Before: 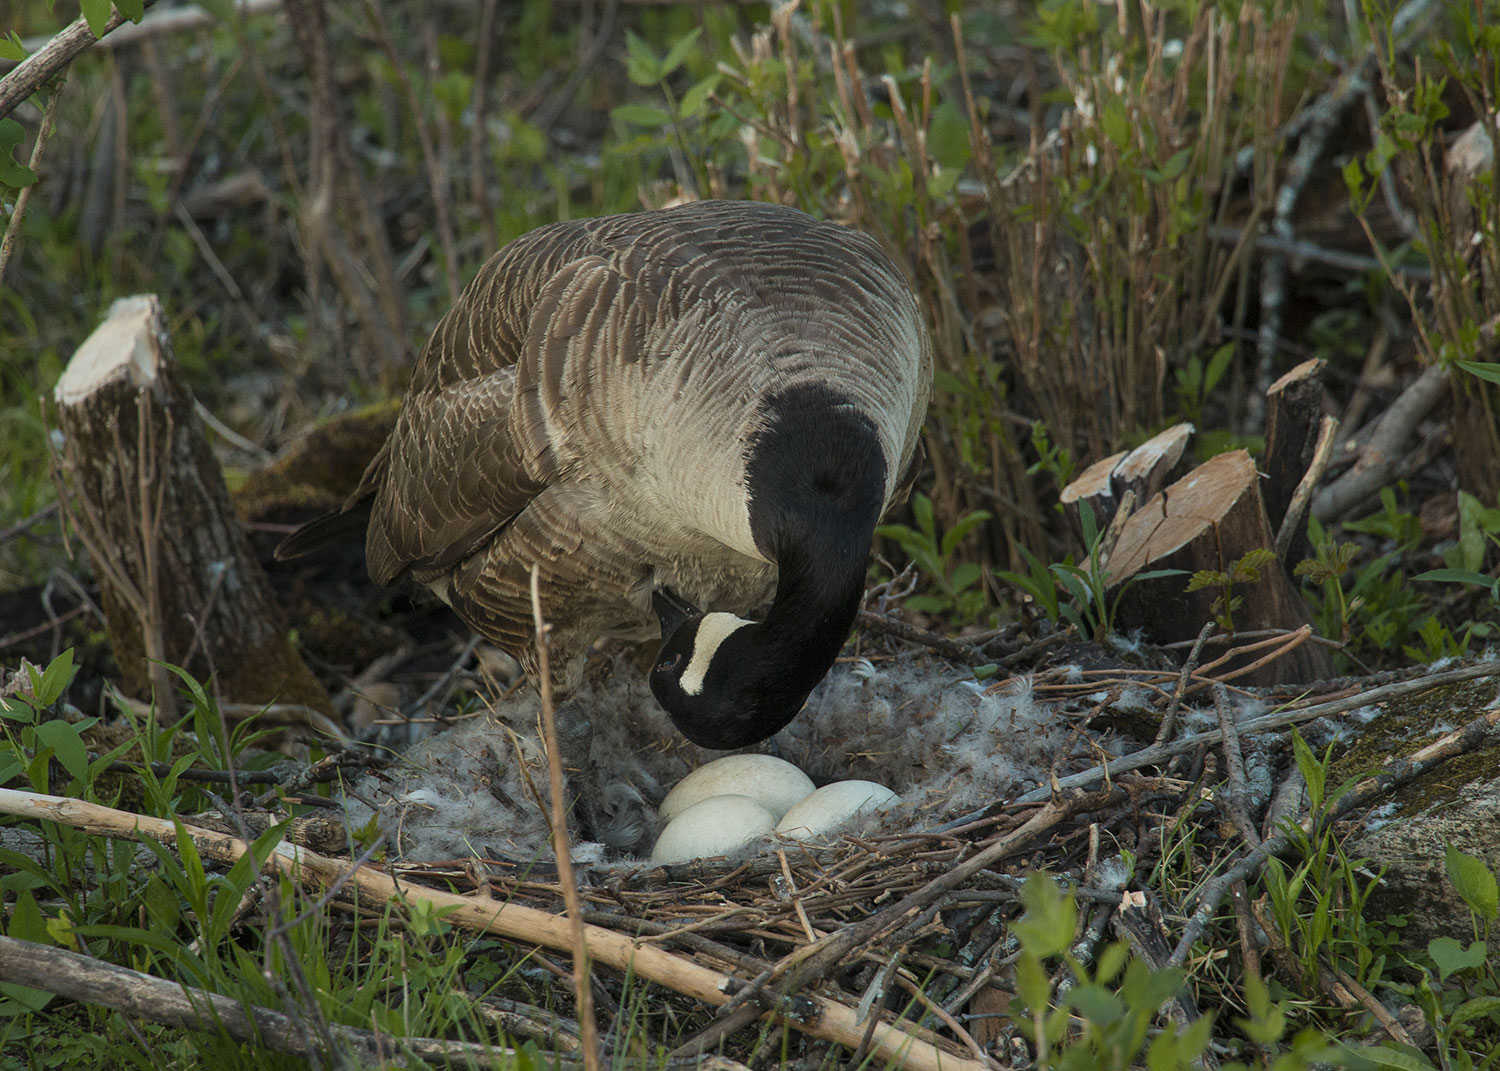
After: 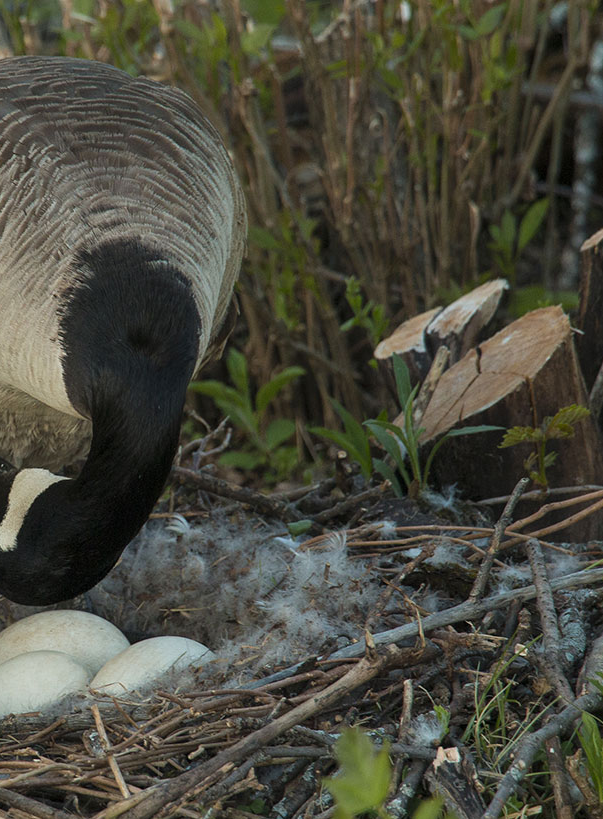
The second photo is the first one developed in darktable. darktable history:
crop: left 45.787%, top 13.498%, right 13.957%, bottom 10.014%
